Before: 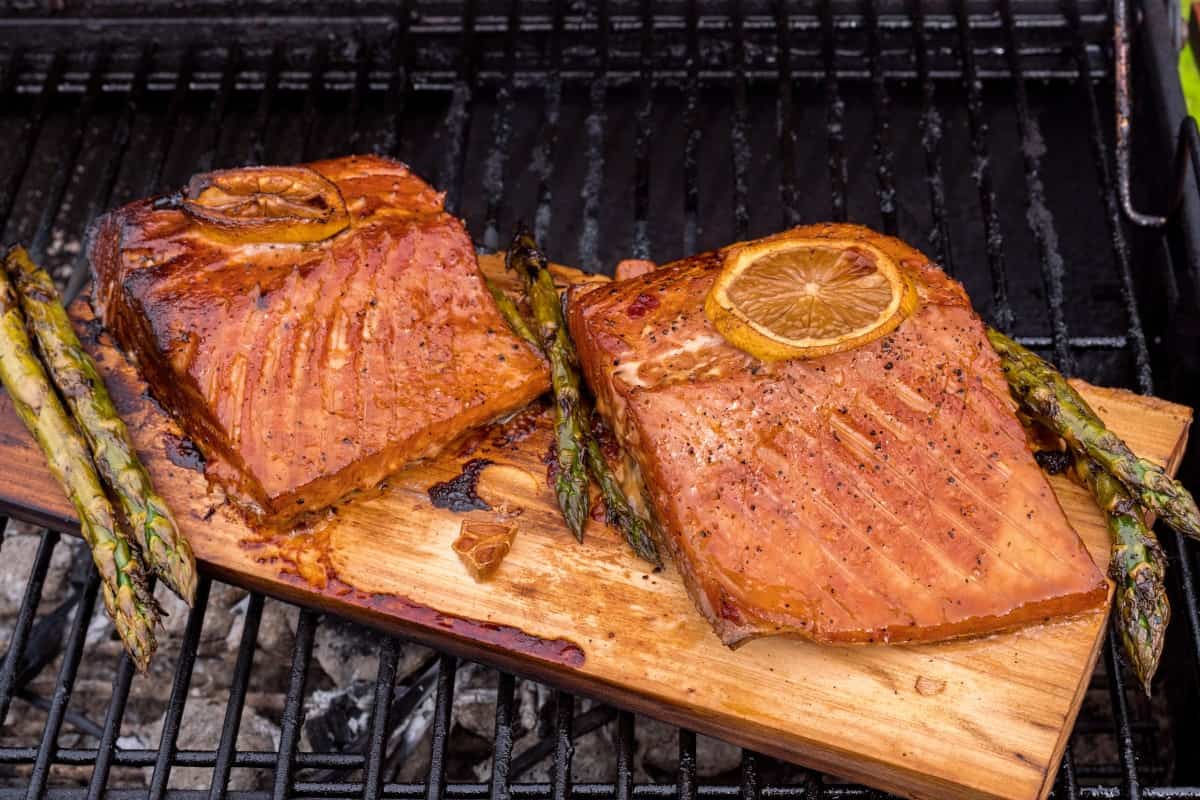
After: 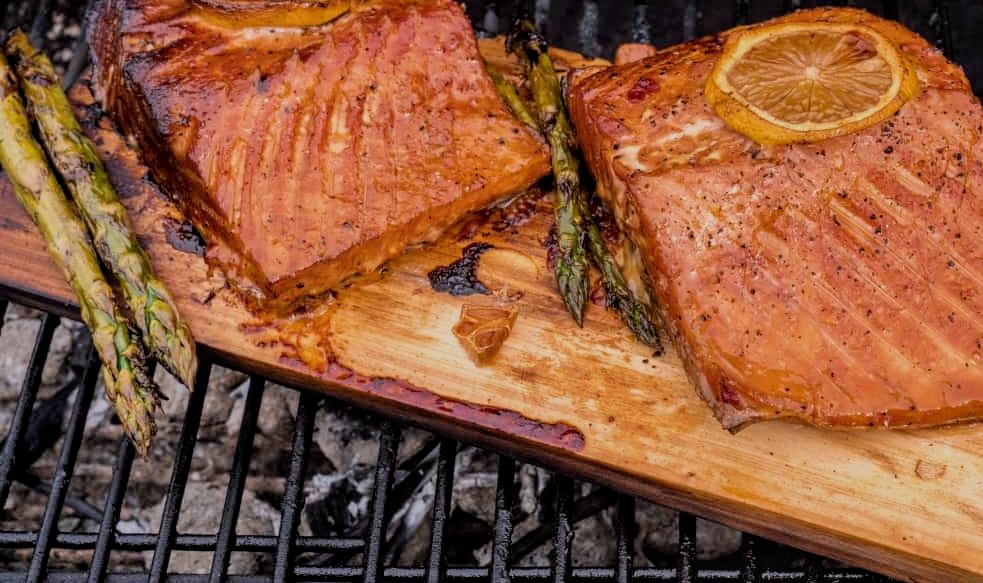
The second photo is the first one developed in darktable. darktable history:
local contrast: detail 118%
crop: top 27.031%, right 18.028%
filmic rgb: black relative exposure -7.65 EV, white relative exposure 4.56 EV, hardness 3.61, color science v6 (2022)
